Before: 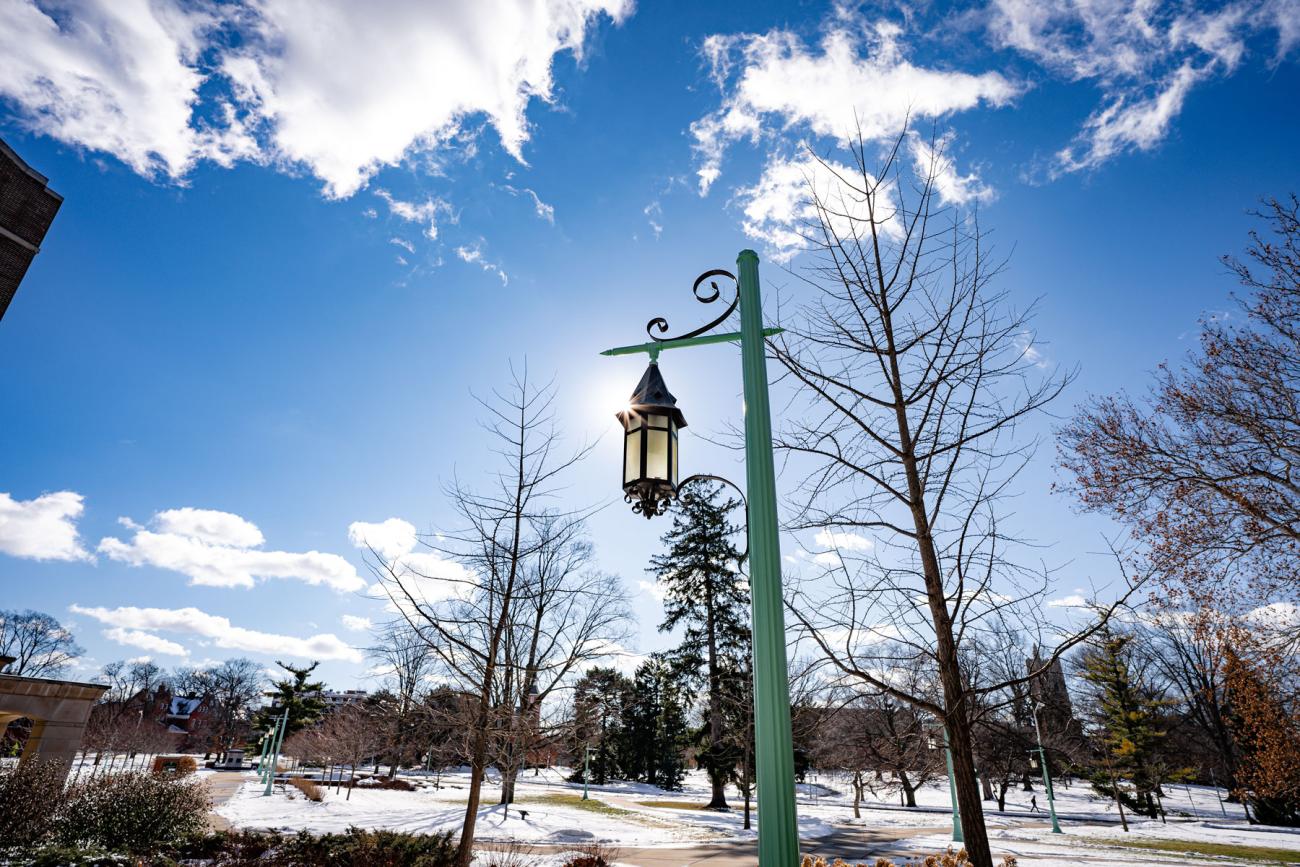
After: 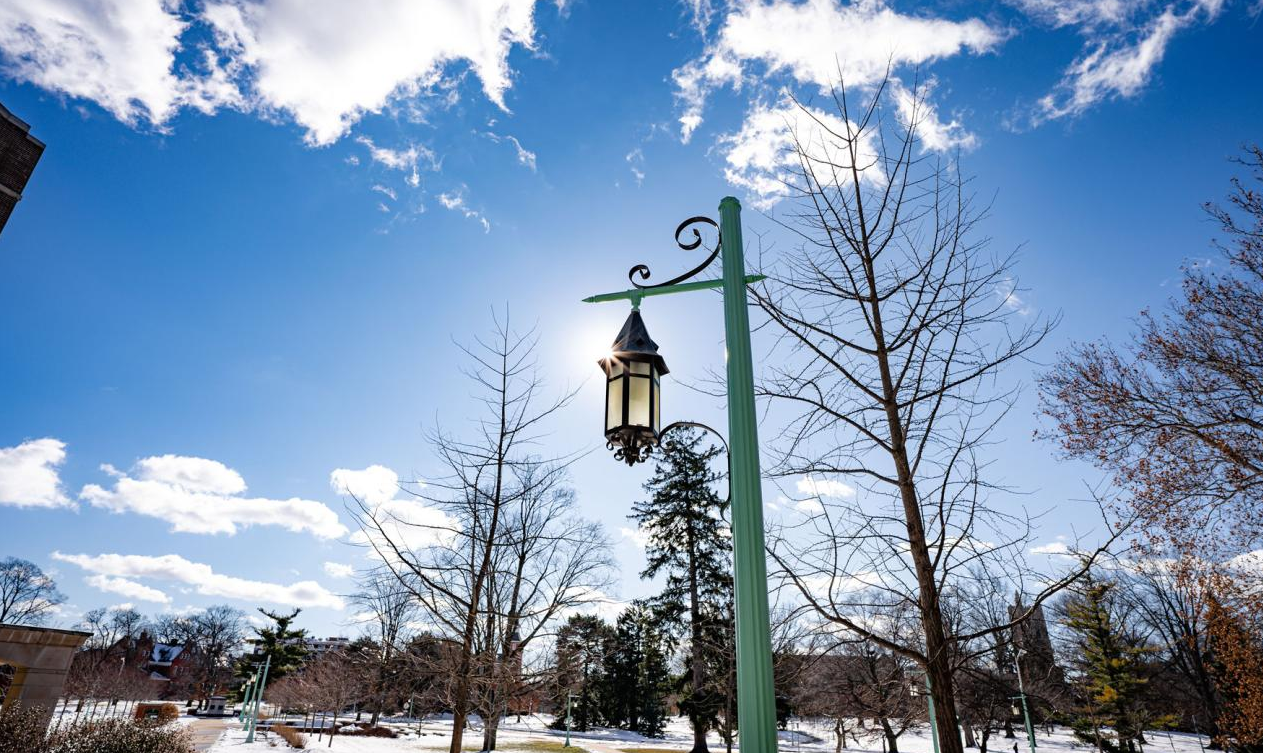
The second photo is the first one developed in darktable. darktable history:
crop: left 1.423%, top 6.179%, right 1.378%, bottom 6.918%
